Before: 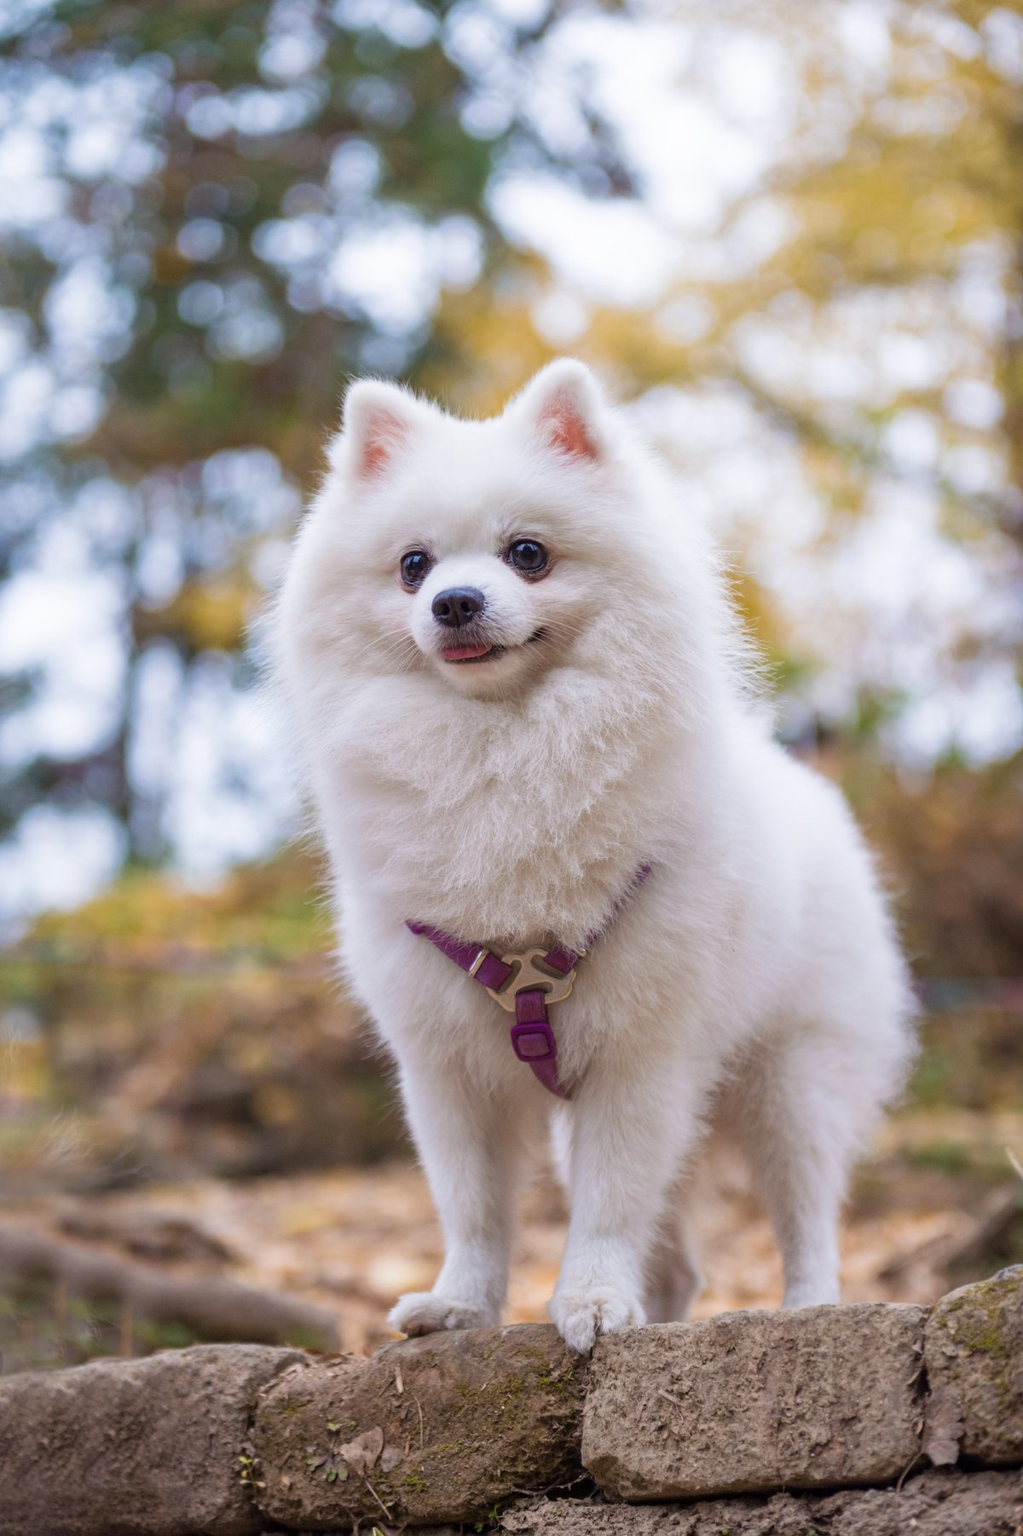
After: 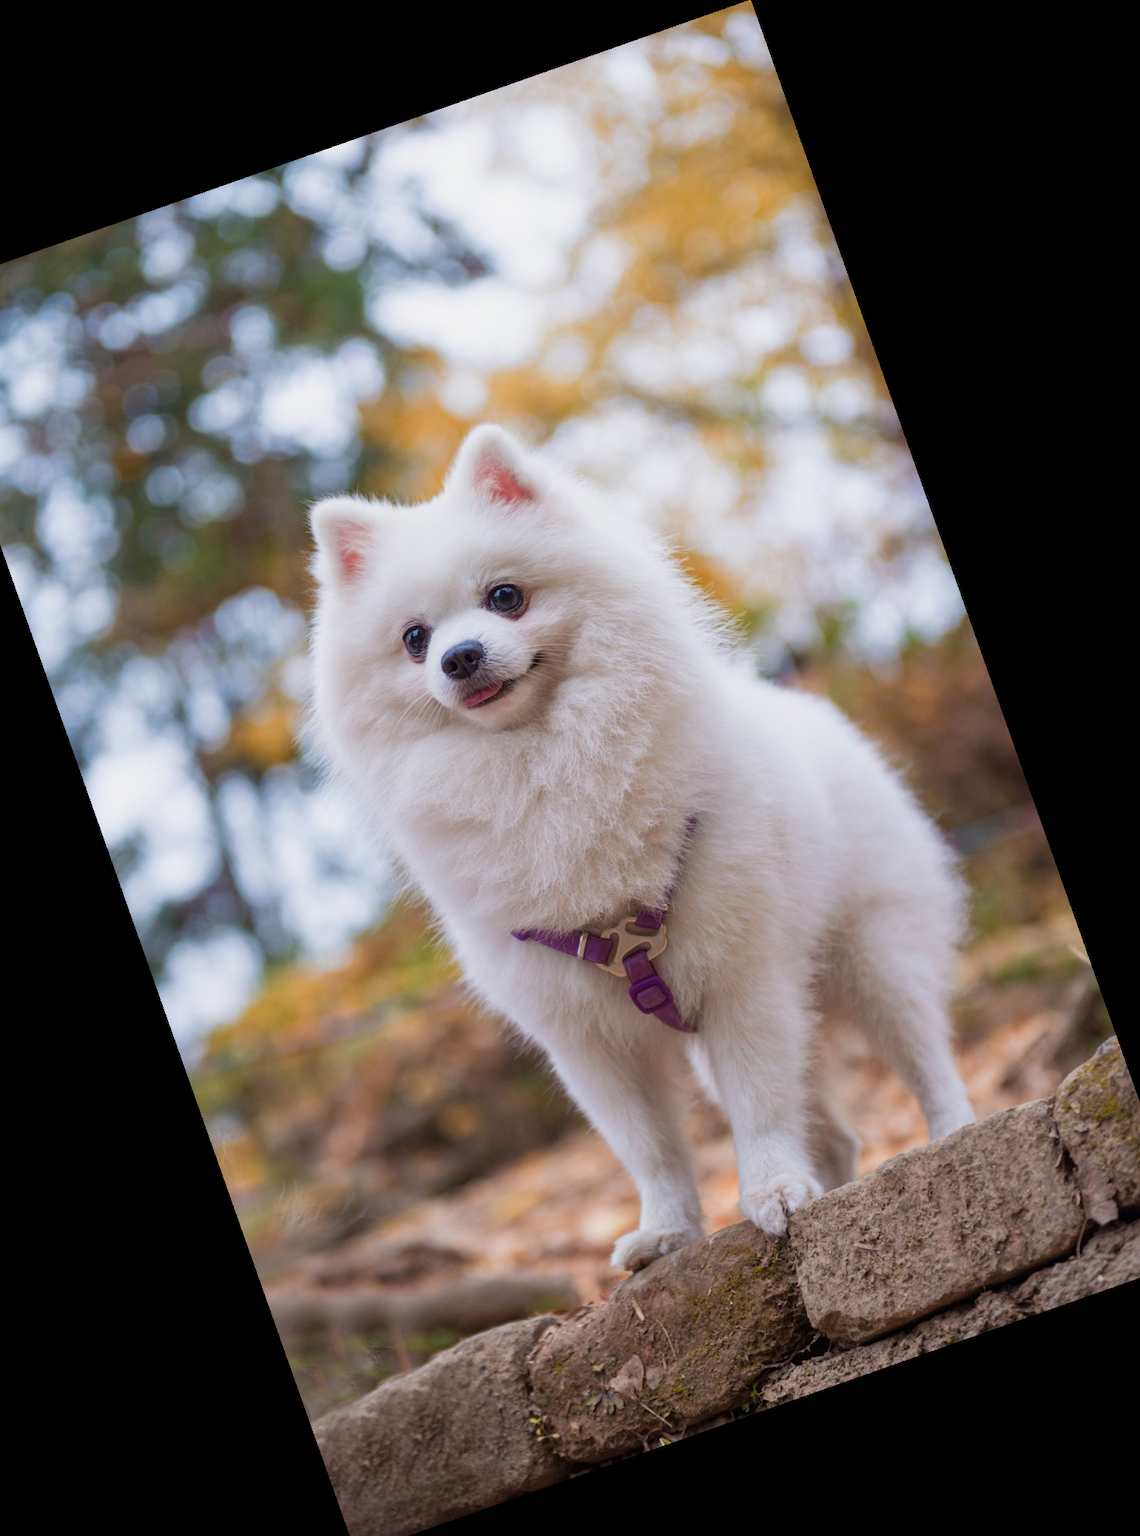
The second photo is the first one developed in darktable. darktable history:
exposure: exposure -0.151 EV, compensate highlight preservation false
crop and rotate: angle 19.43°, left 6.812%, right 4.125%, bottom 1.087%
color zones: curves: ch1 [(0.239, 0.552) (0.75, 0.5)]; ch2 [(0.25, 0.462) (0.749, 0.457)], mix 25.94%
